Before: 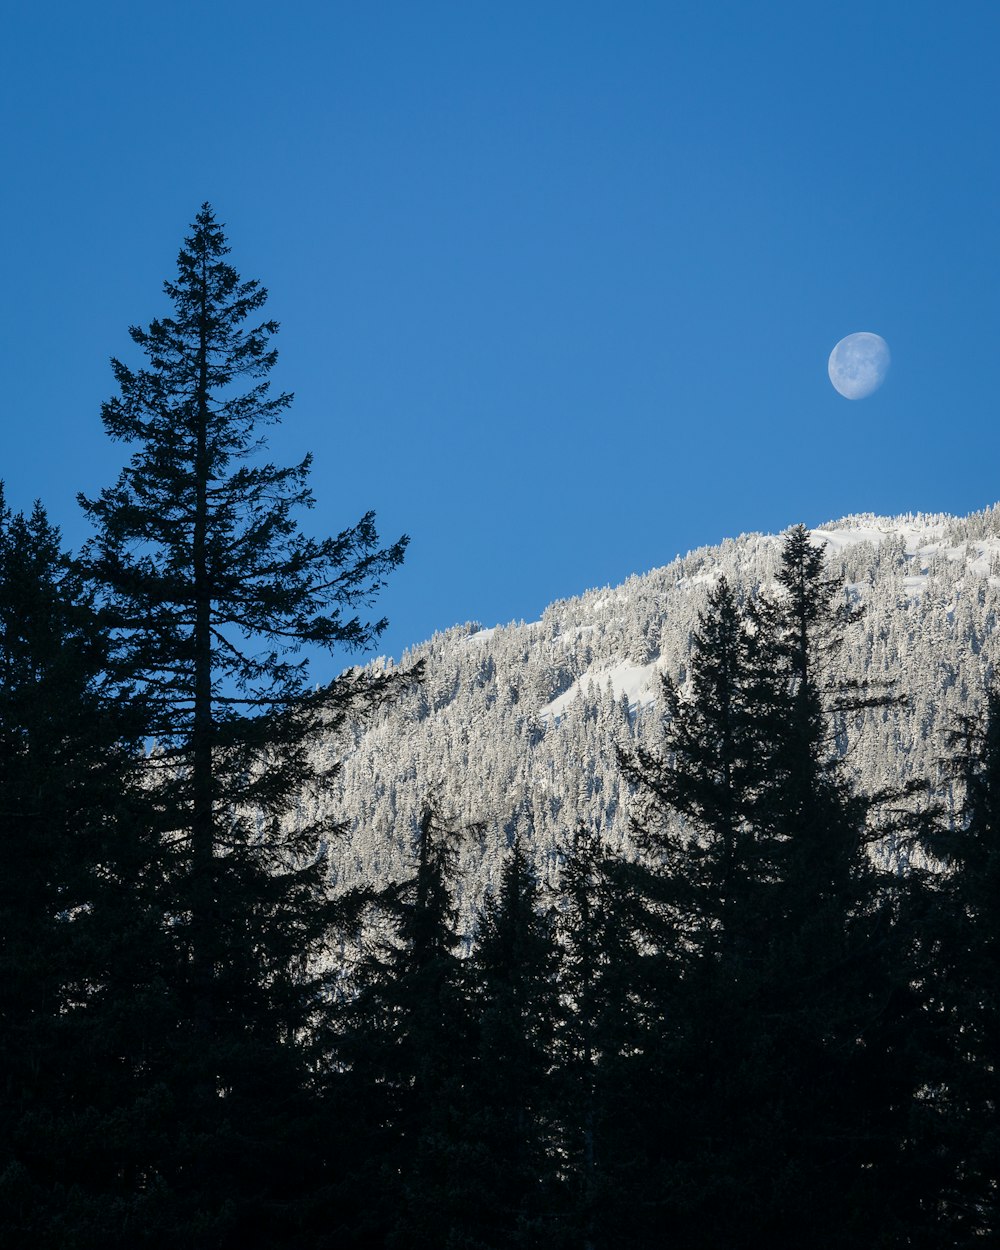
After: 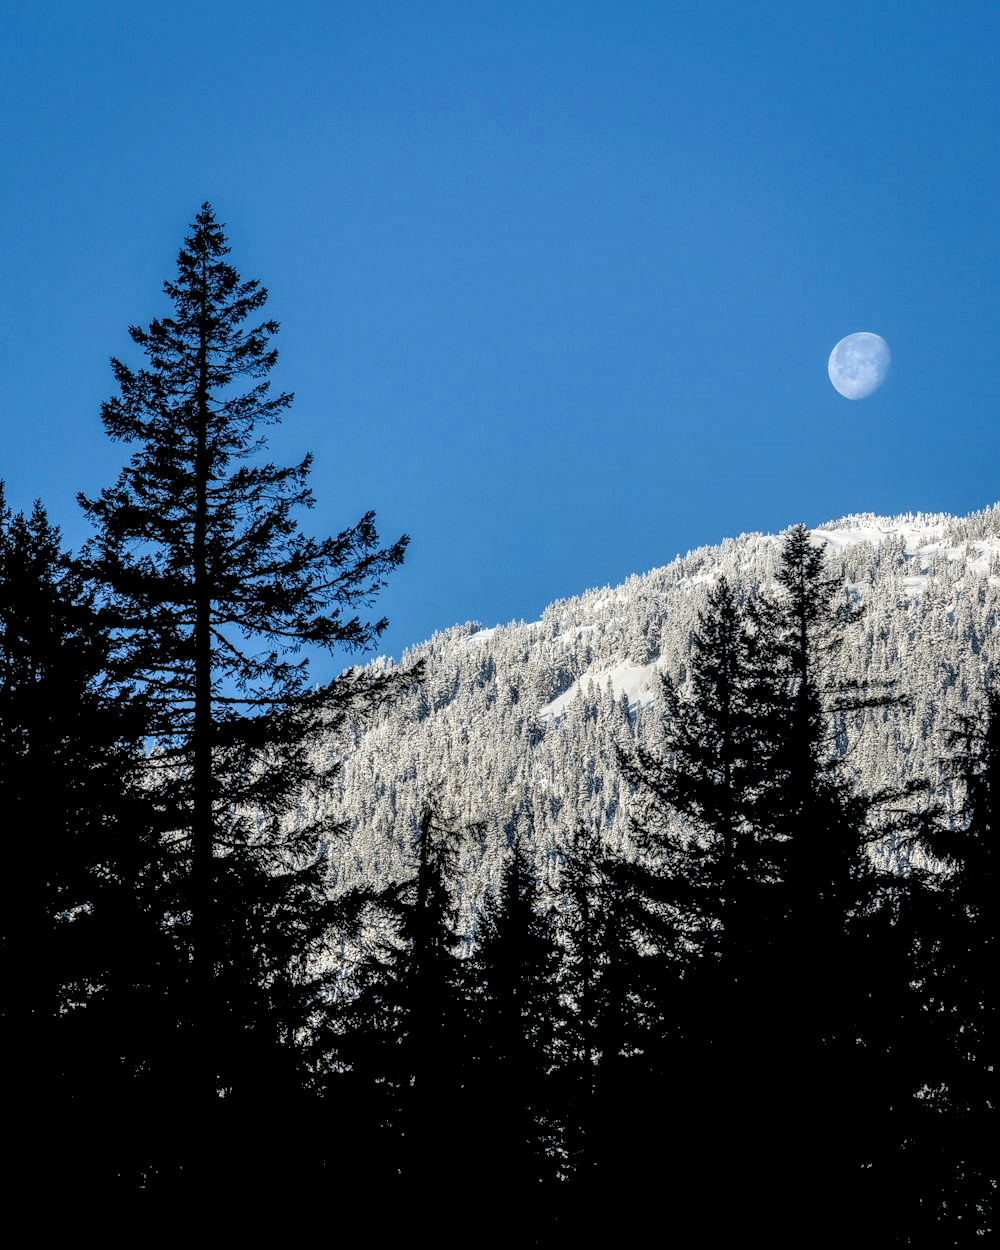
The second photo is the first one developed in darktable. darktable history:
rgb levels: preserve colors sum RGB, levels [[0.038, 0.433, 0.934], [0, 0.5, 1], [0, 0.5, 1]]
local contrast: highlights 0%, shadows 0%, detail 182%
